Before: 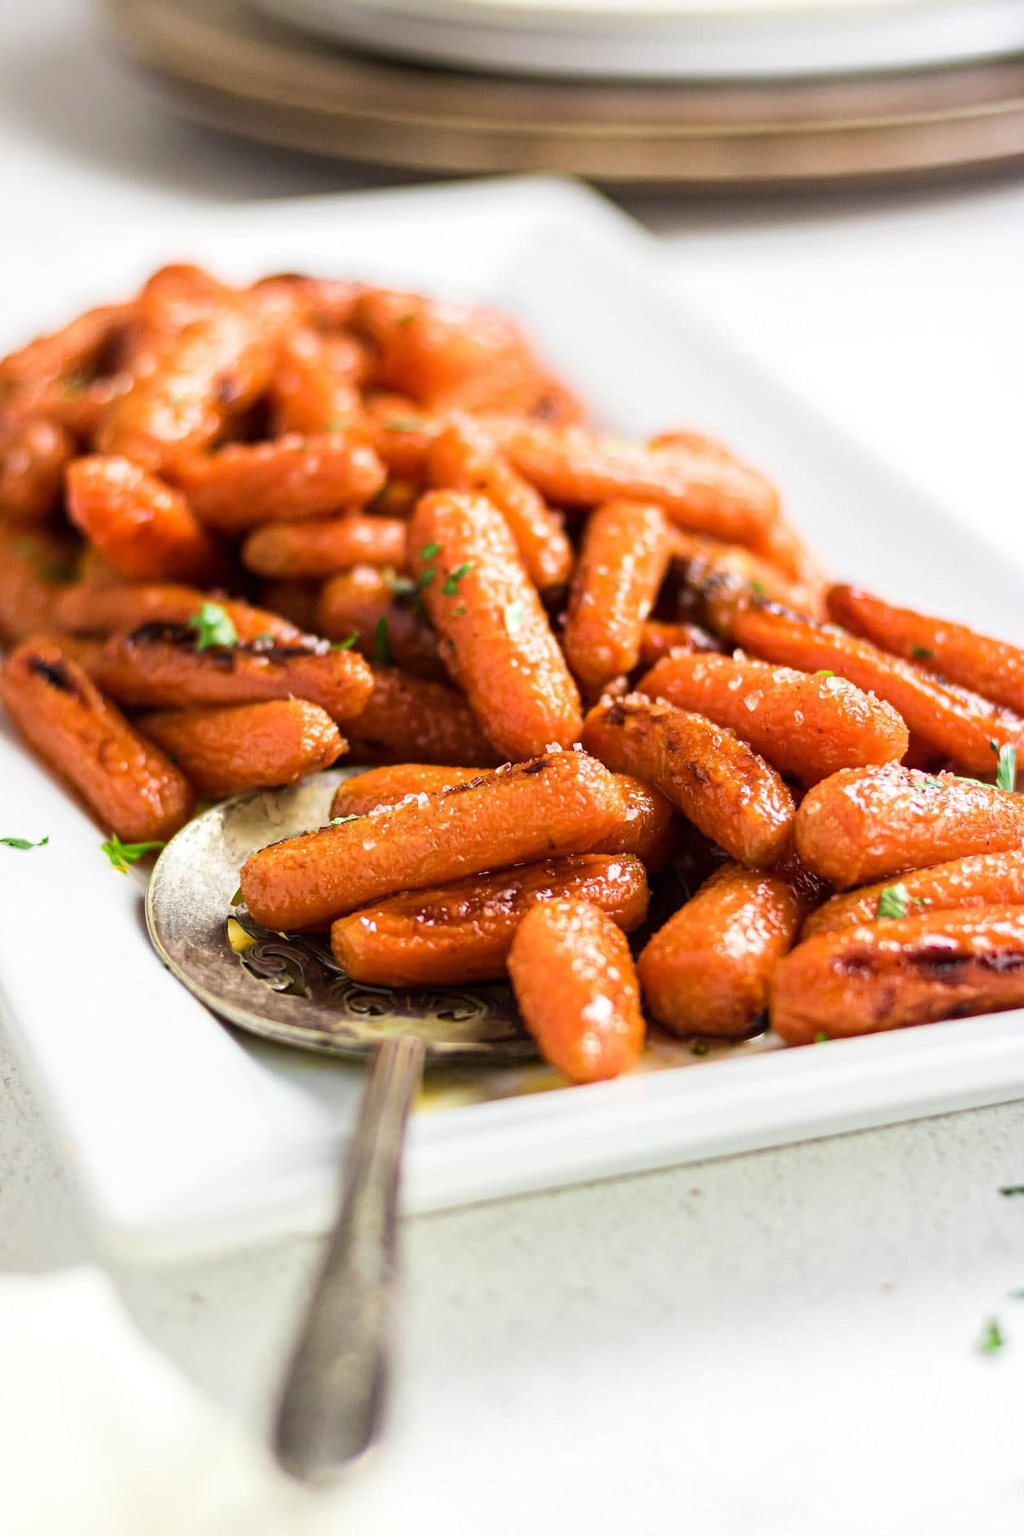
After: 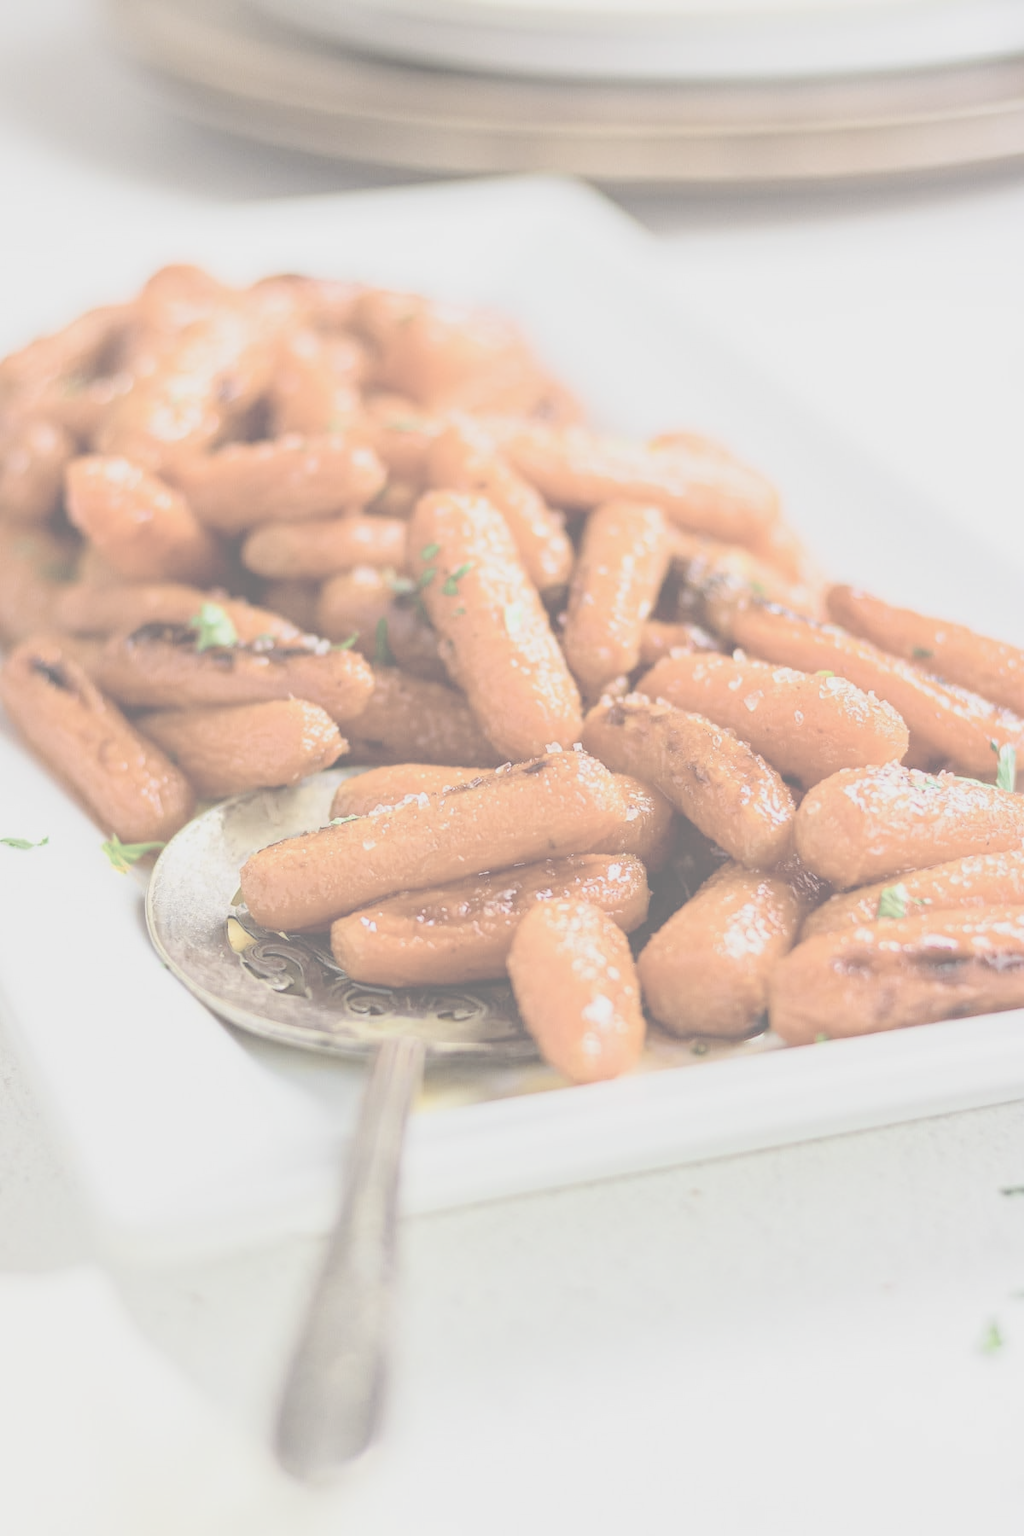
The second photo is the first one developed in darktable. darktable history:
contrast brightness saturation: contrast -0.326, brightness 0.736, saturation -0.786
velvia: strength 50.85%, mid-tones bias 0.508
